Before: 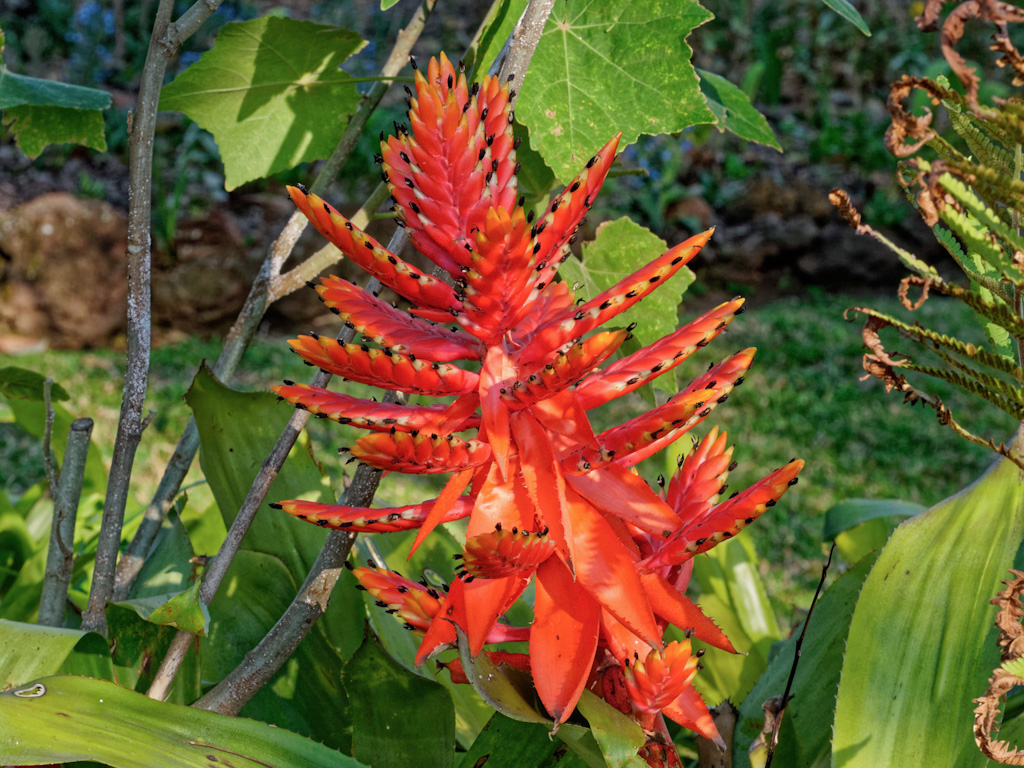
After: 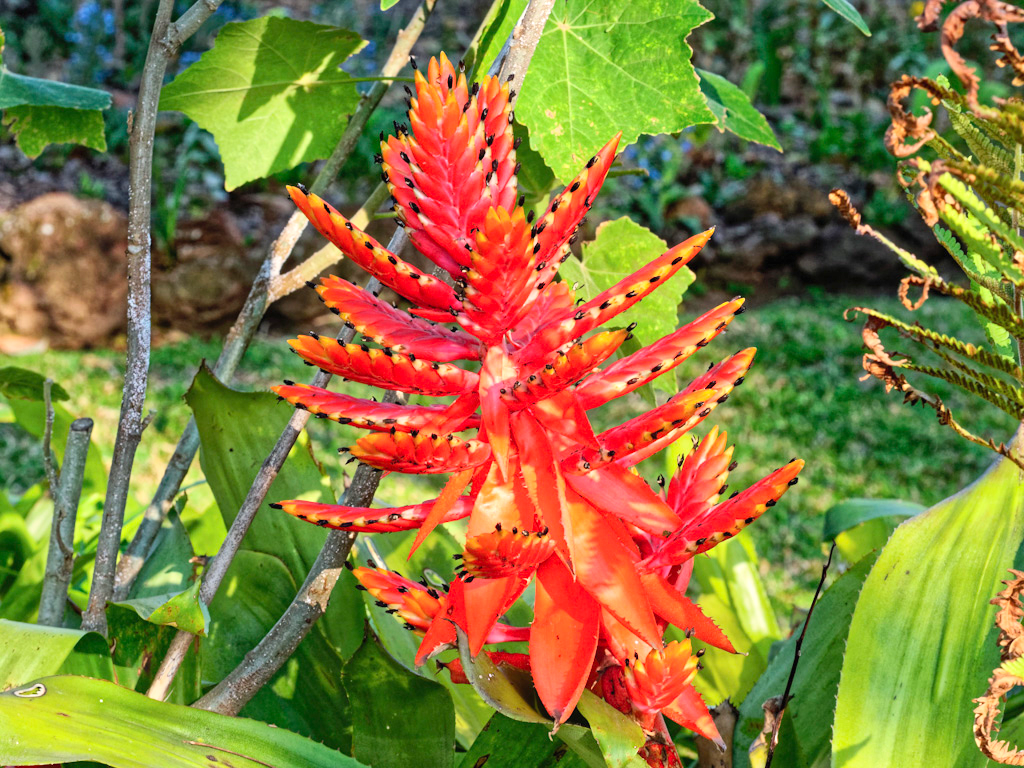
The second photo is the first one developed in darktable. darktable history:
exposure: black level correction 0, exposure 0.5 EV, compensate highlight preservation false
contrast brightness saturation: contrast 0.2, brightness 0.16, saturation 0.22
